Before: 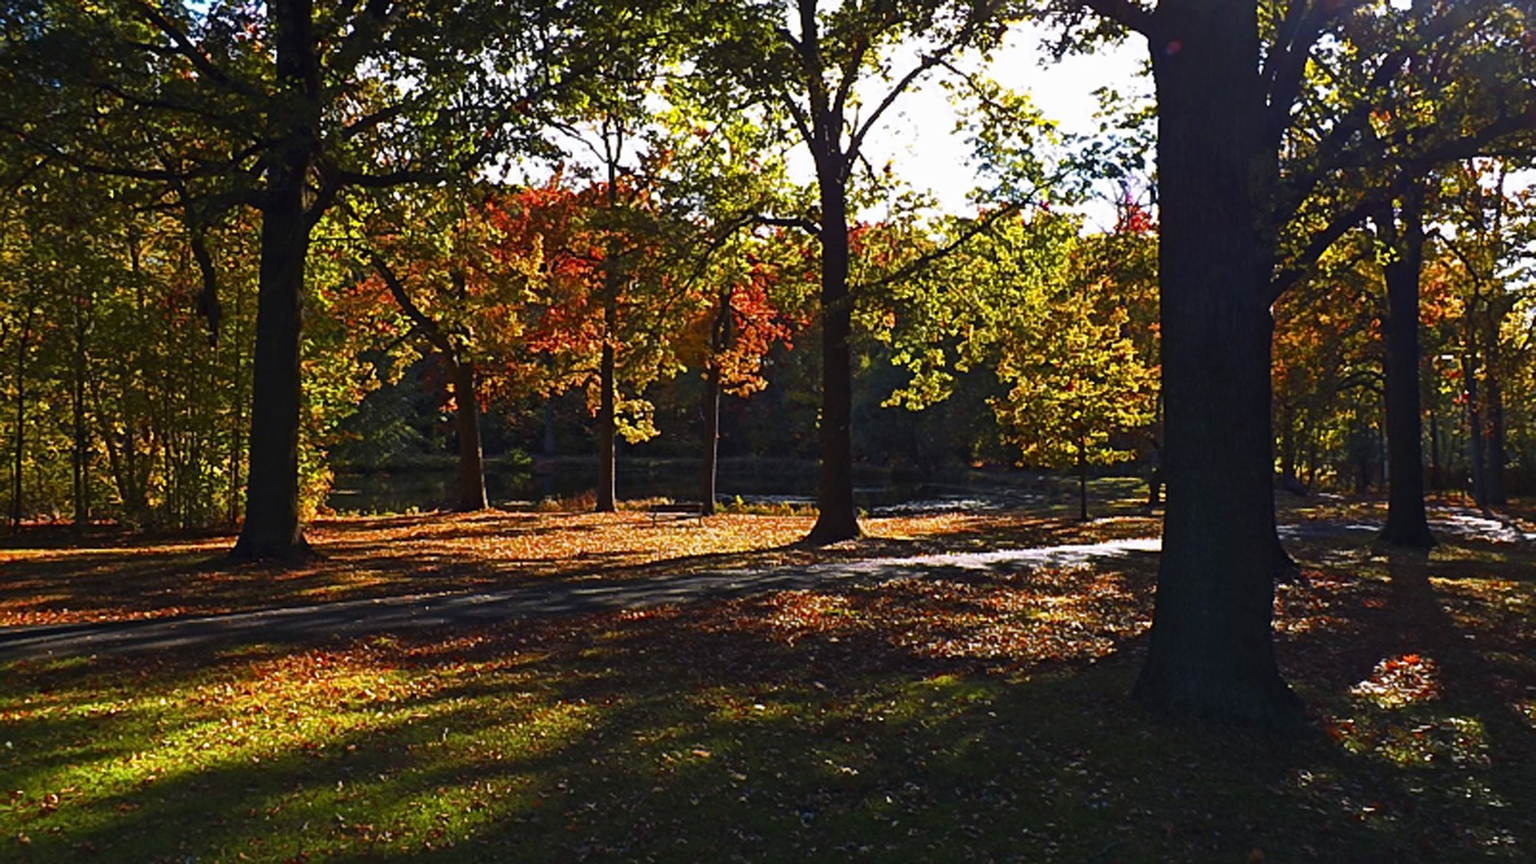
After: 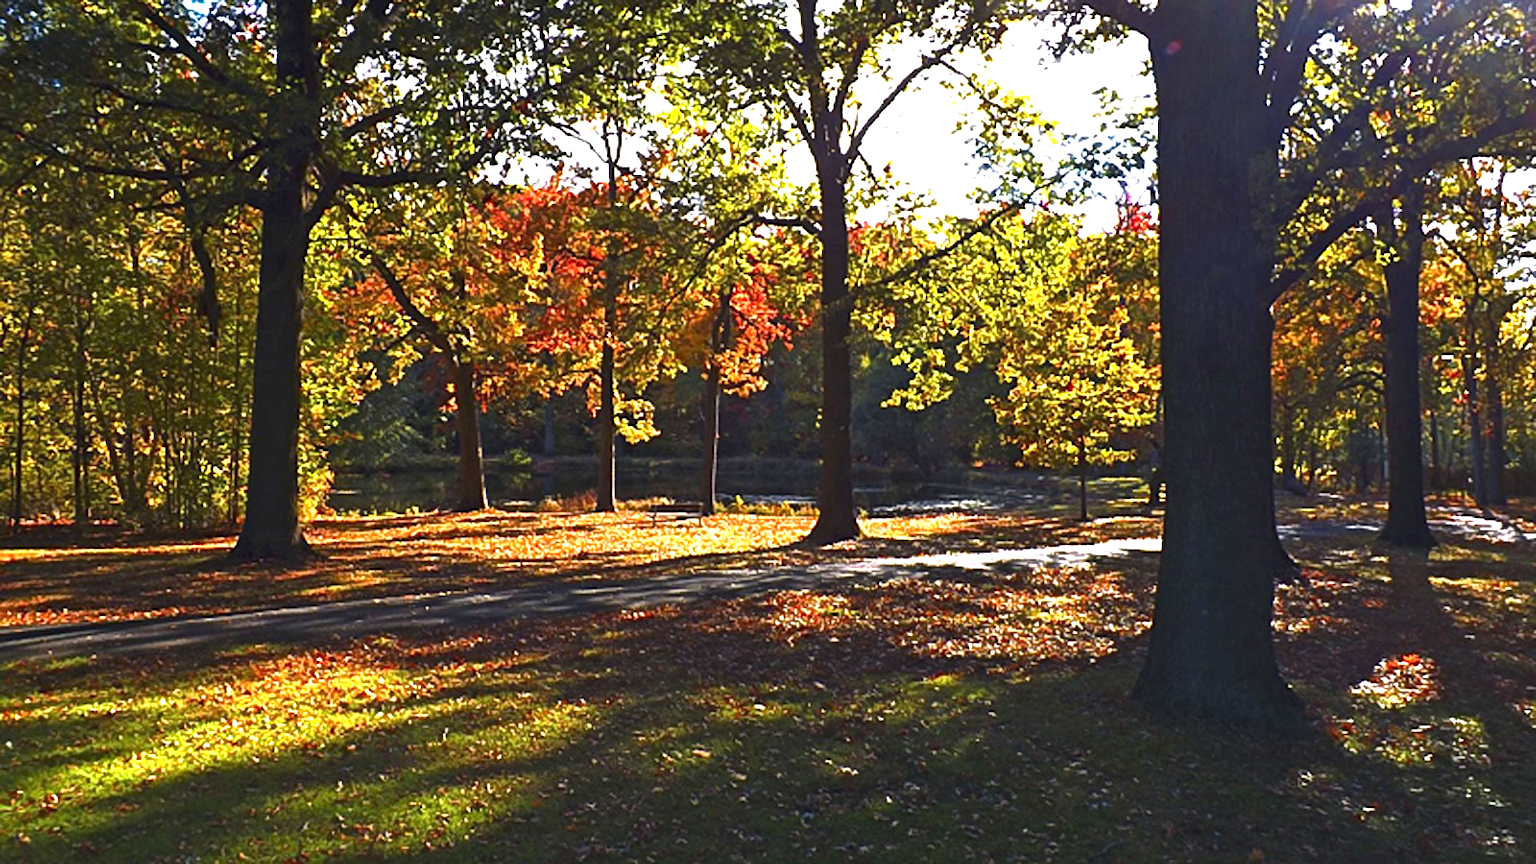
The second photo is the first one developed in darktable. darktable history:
exposure: black level correction 0, exposure 1.174 EV, compensate highlight preservation false
